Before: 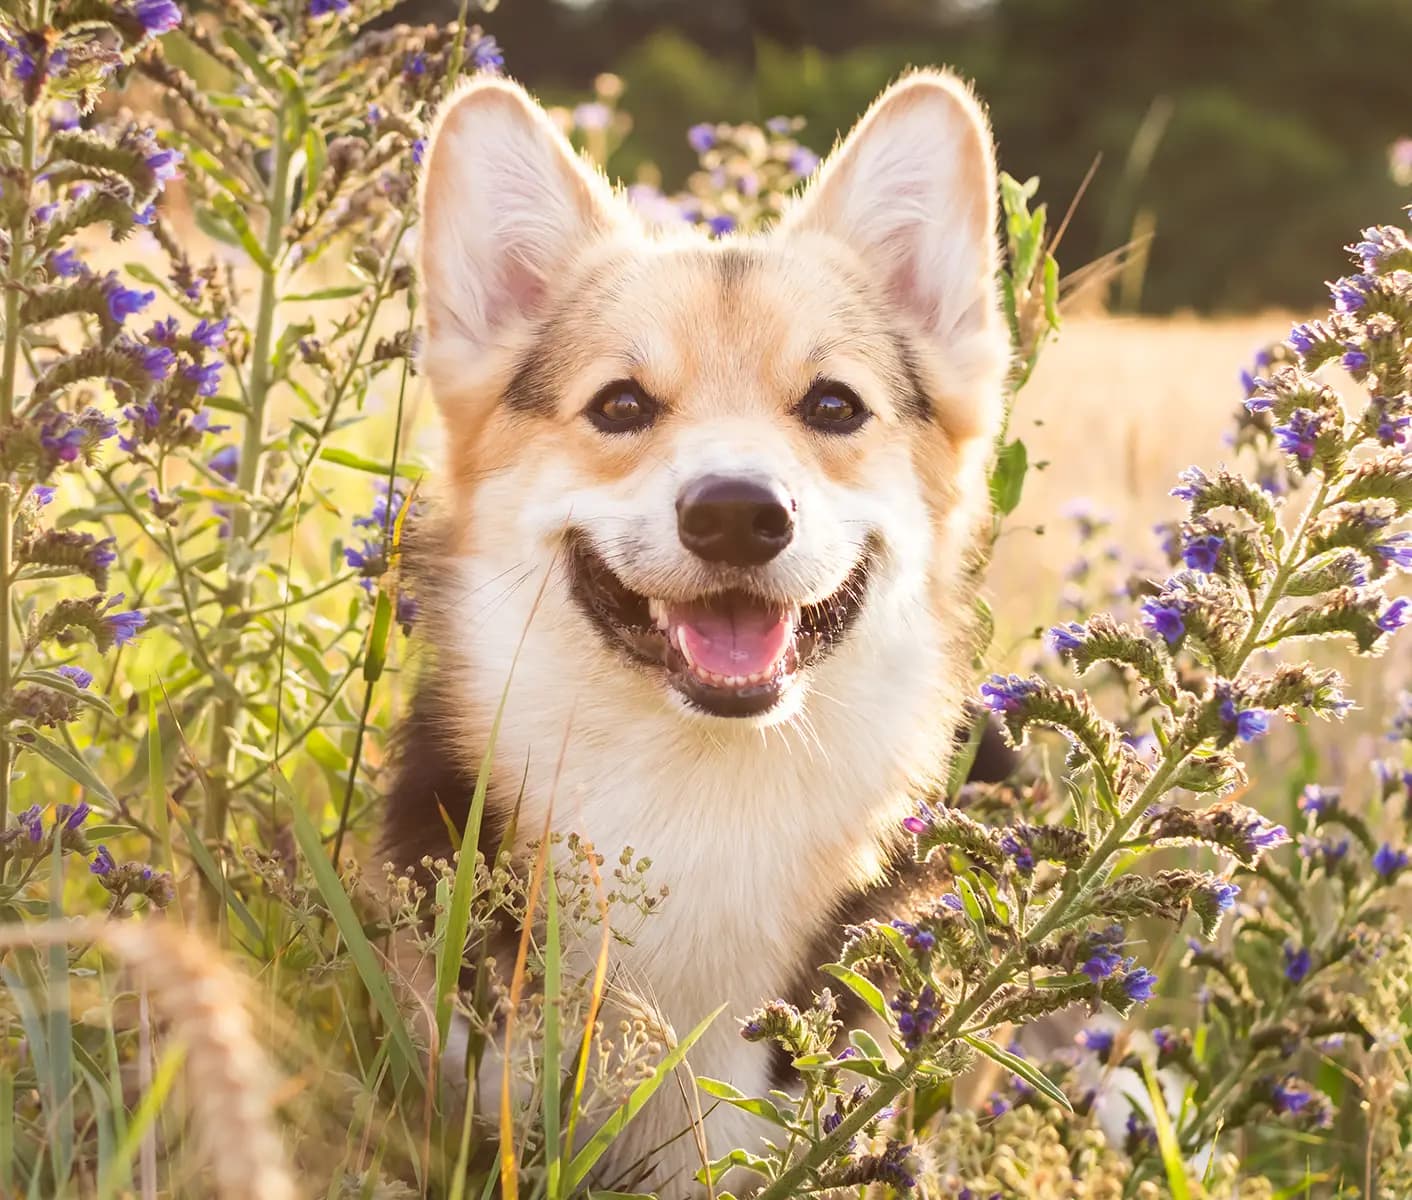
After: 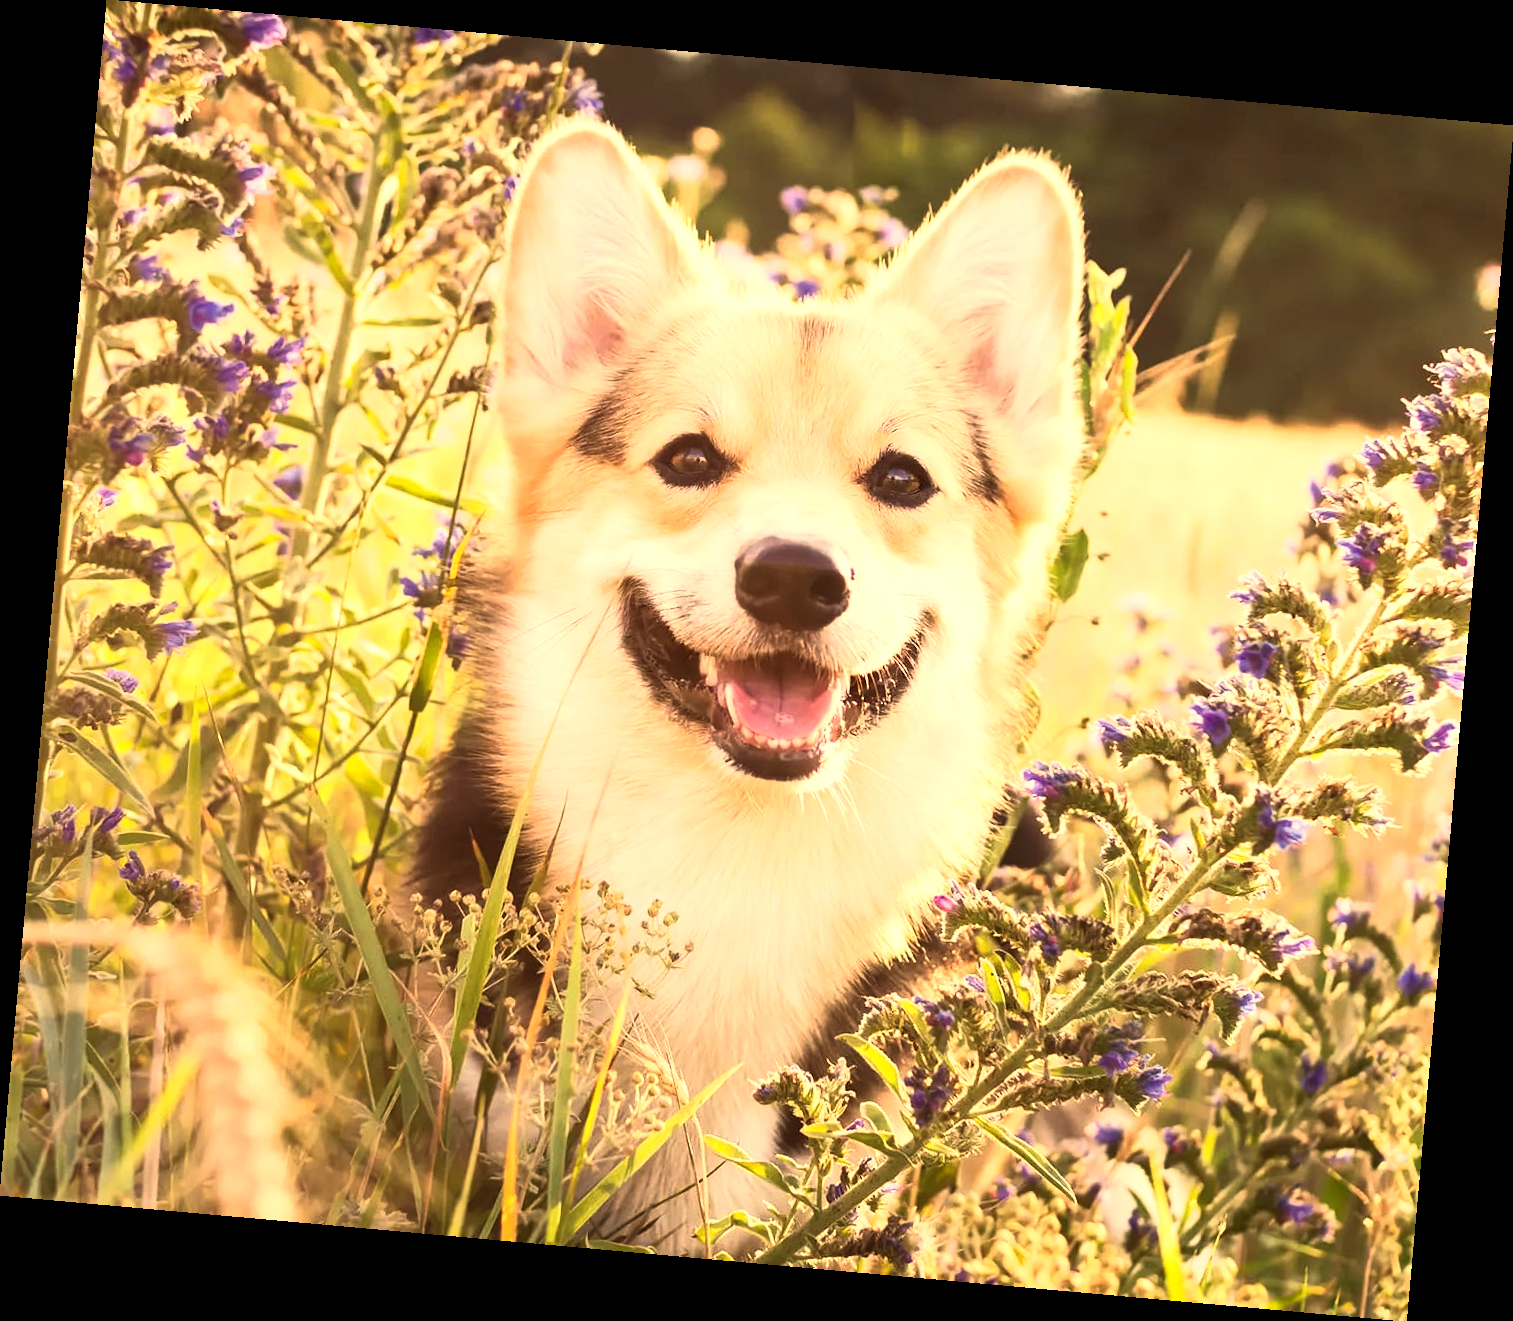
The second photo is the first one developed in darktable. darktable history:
tone equalizer: -8 EV -0.417 EV, -7 EV -0.389 EV, -6 EV -0.333 EV, -5 EV -0.222 EV, -3 EV 0.222 EV, -2 EV 0.333 EV, -1 EV 0.389 EV, +0 EV 0.417 EV, edges refinement/feathering 500, mask exposure compensation -1.57 EV, preserve details no
white balance: red 1.123, blue 0.83
rotate and perspective: rotation 5.12°, automatic cropping off
base curve: curves: ch0 [(0, 0) (0.257, 0.25) (0.482, 0.586) (0.757, 0.871) (1, 1)]
